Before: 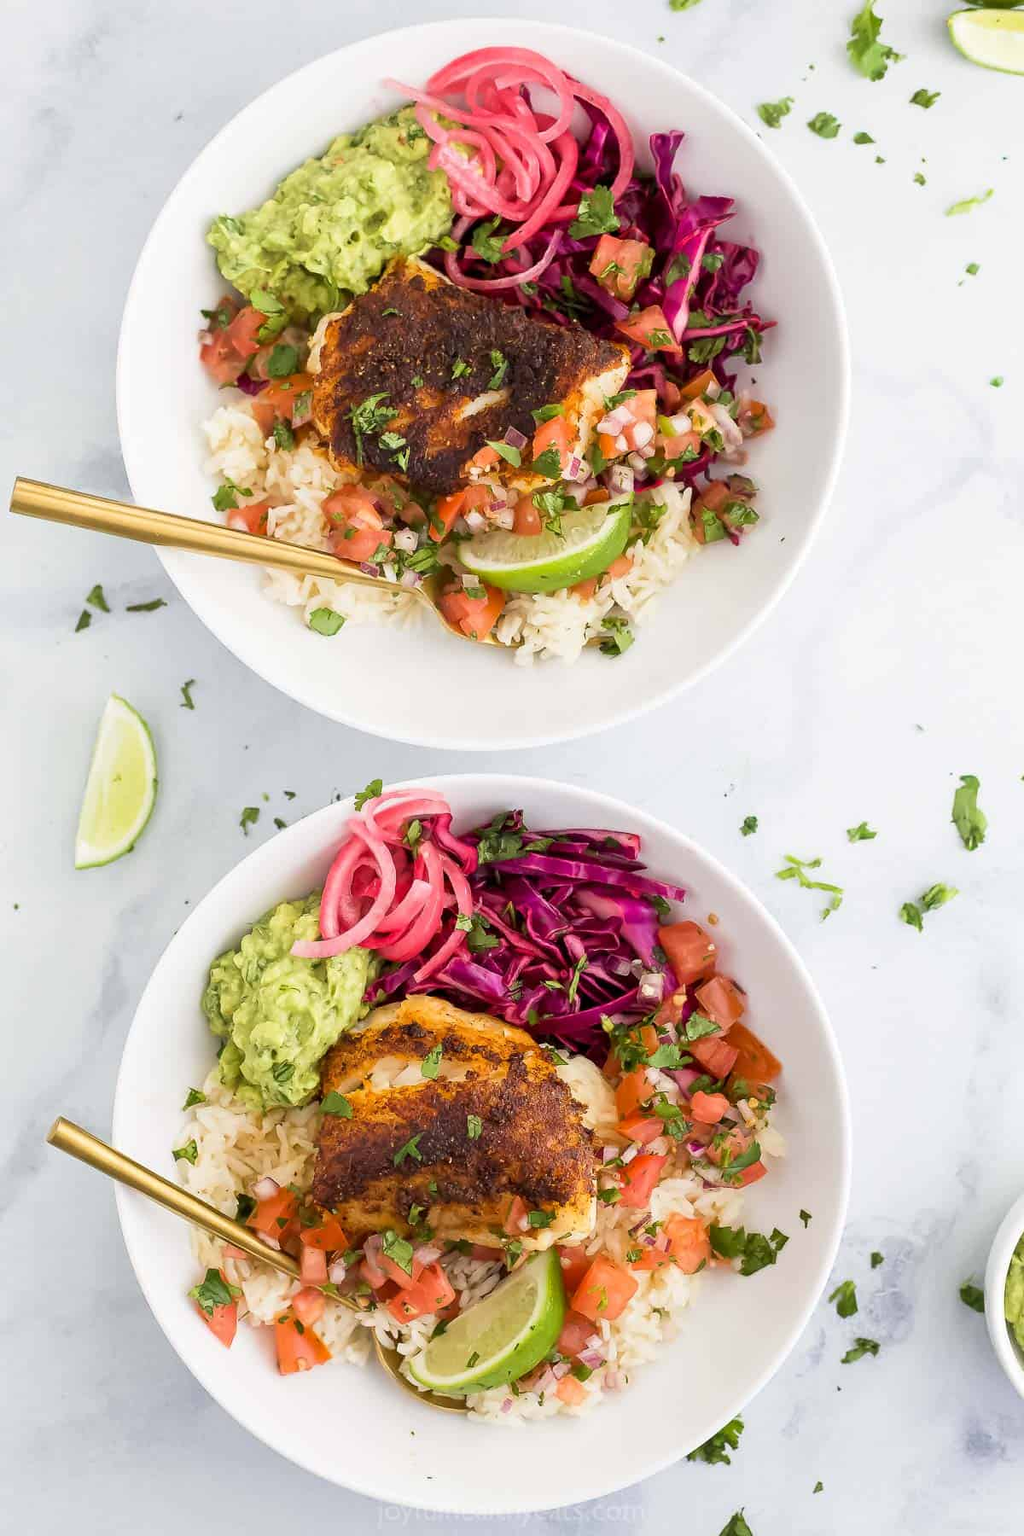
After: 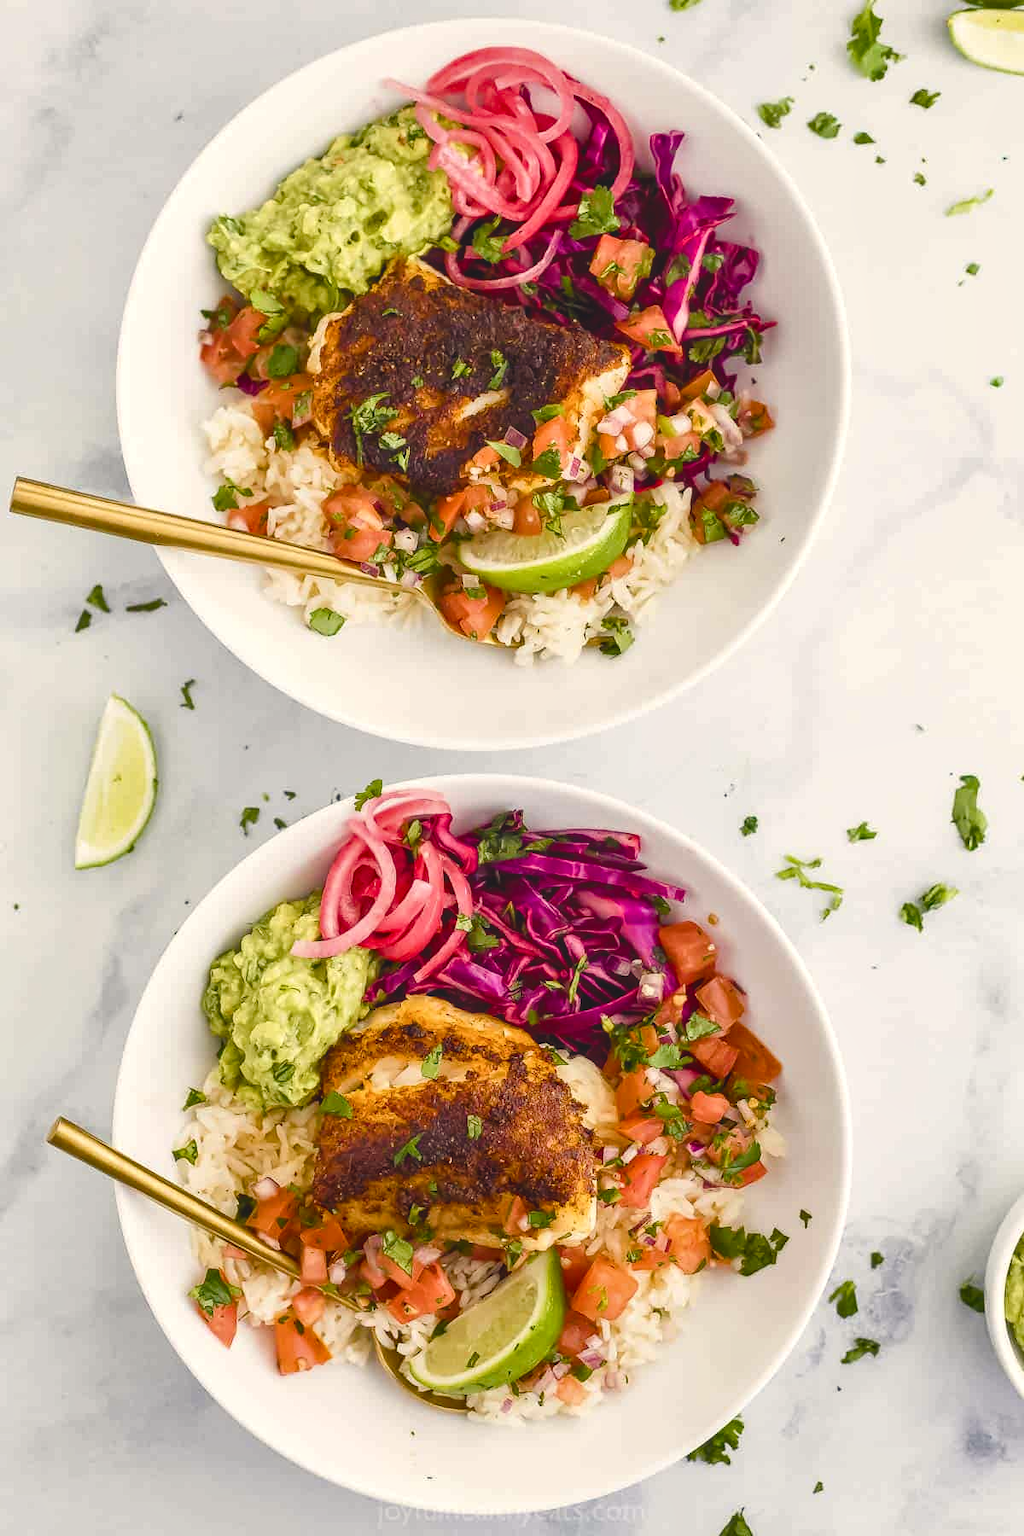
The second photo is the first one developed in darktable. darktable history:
shadows and highlights: shadows 37.27, highlights -28.18, soften with gaussian
color balance rgb: shadows lift › chroma 3%, shadows lift › hue 280.8°, power › hue 330°, highlights gain › chroma 3%, highlights gain › hue 75.6°, global offset › luminance 1.5%, perceptual saturation grading › global saturation 20%, perceptual saturation grading › highlights -25%, perceptual saturation grading › shadows 50%, global vibrance 30%
local contrast: on, module defaults
color contrast: green-magenta contrast 0.84, blue-yellow contrast 0.86
